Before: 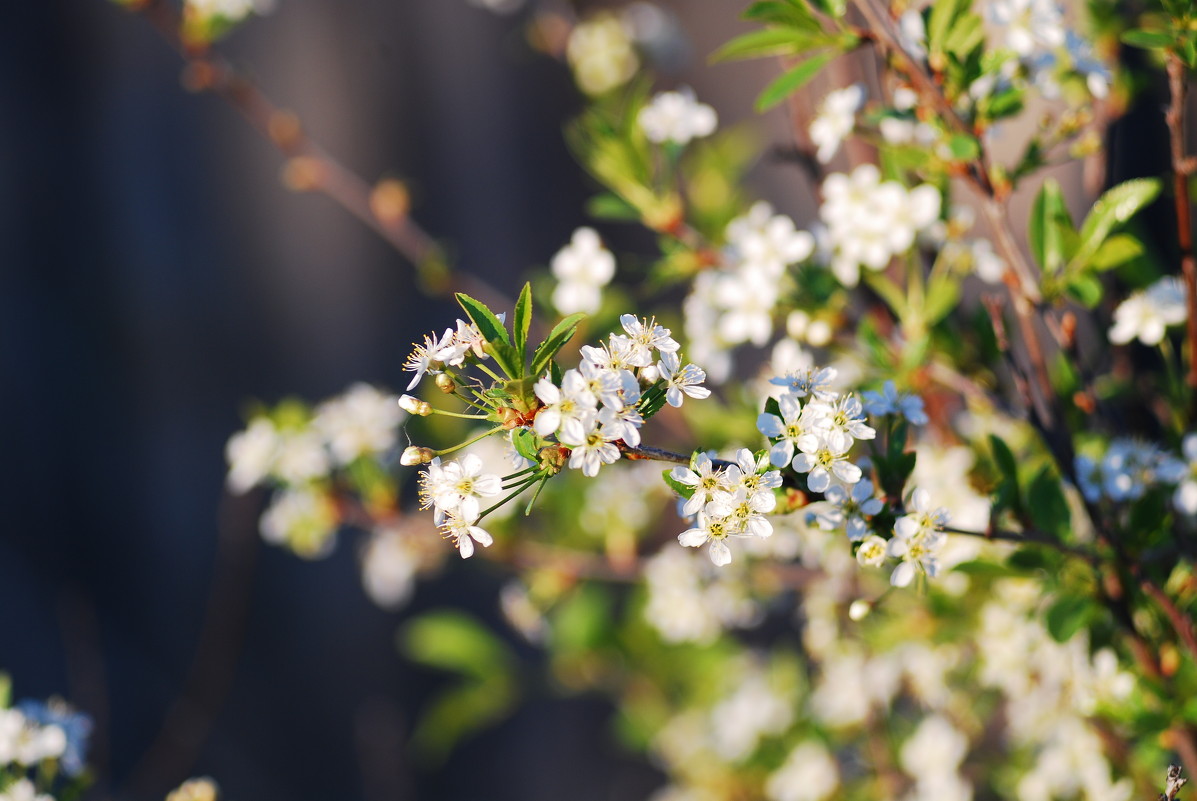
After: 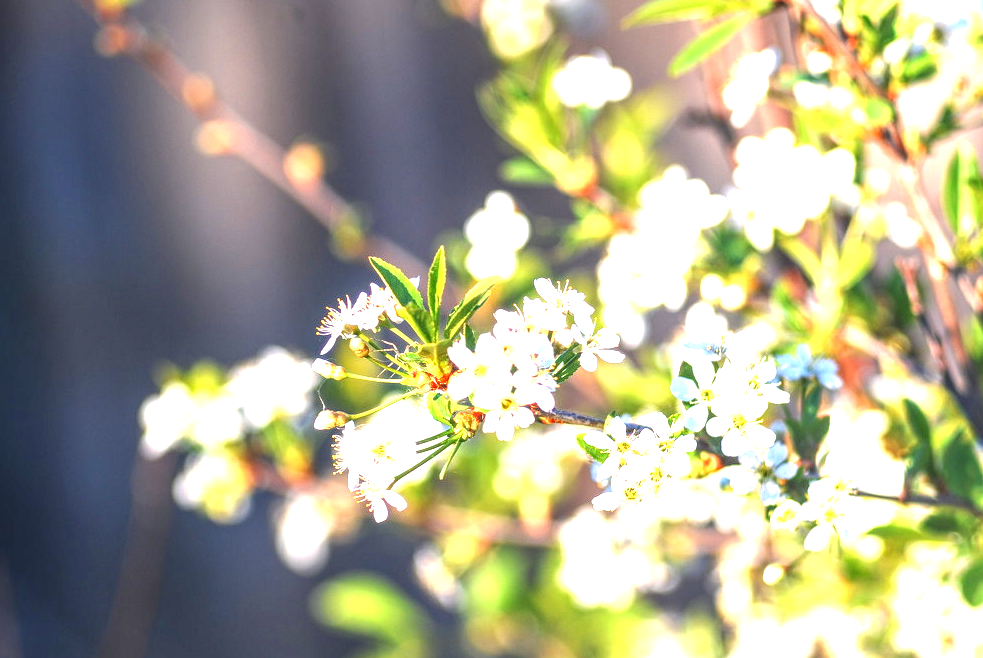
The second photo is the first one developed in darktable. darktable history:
crop and rotate: left 7.196%, top 4.574%, right 10.605%, bottom 13.178%
local contrast: highlights 0%, shadows 0%, detail 133%
exposure: black level correction 0.001, exposure 1.646 EV, compensate exposure bias true, compensate highlight preservation false
